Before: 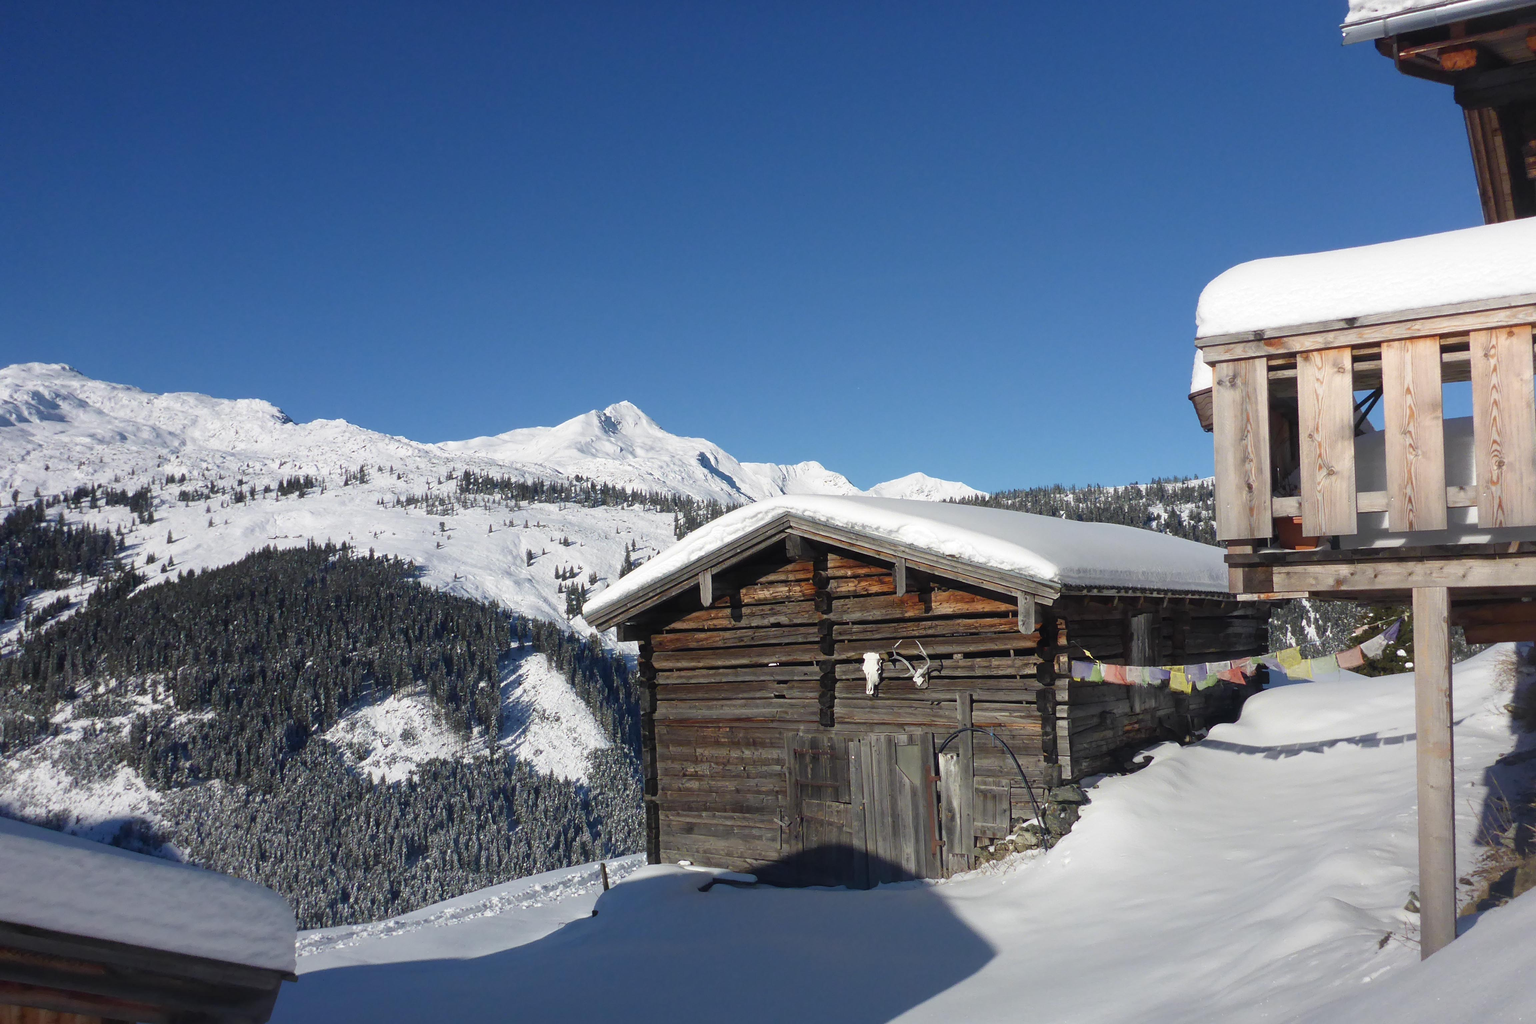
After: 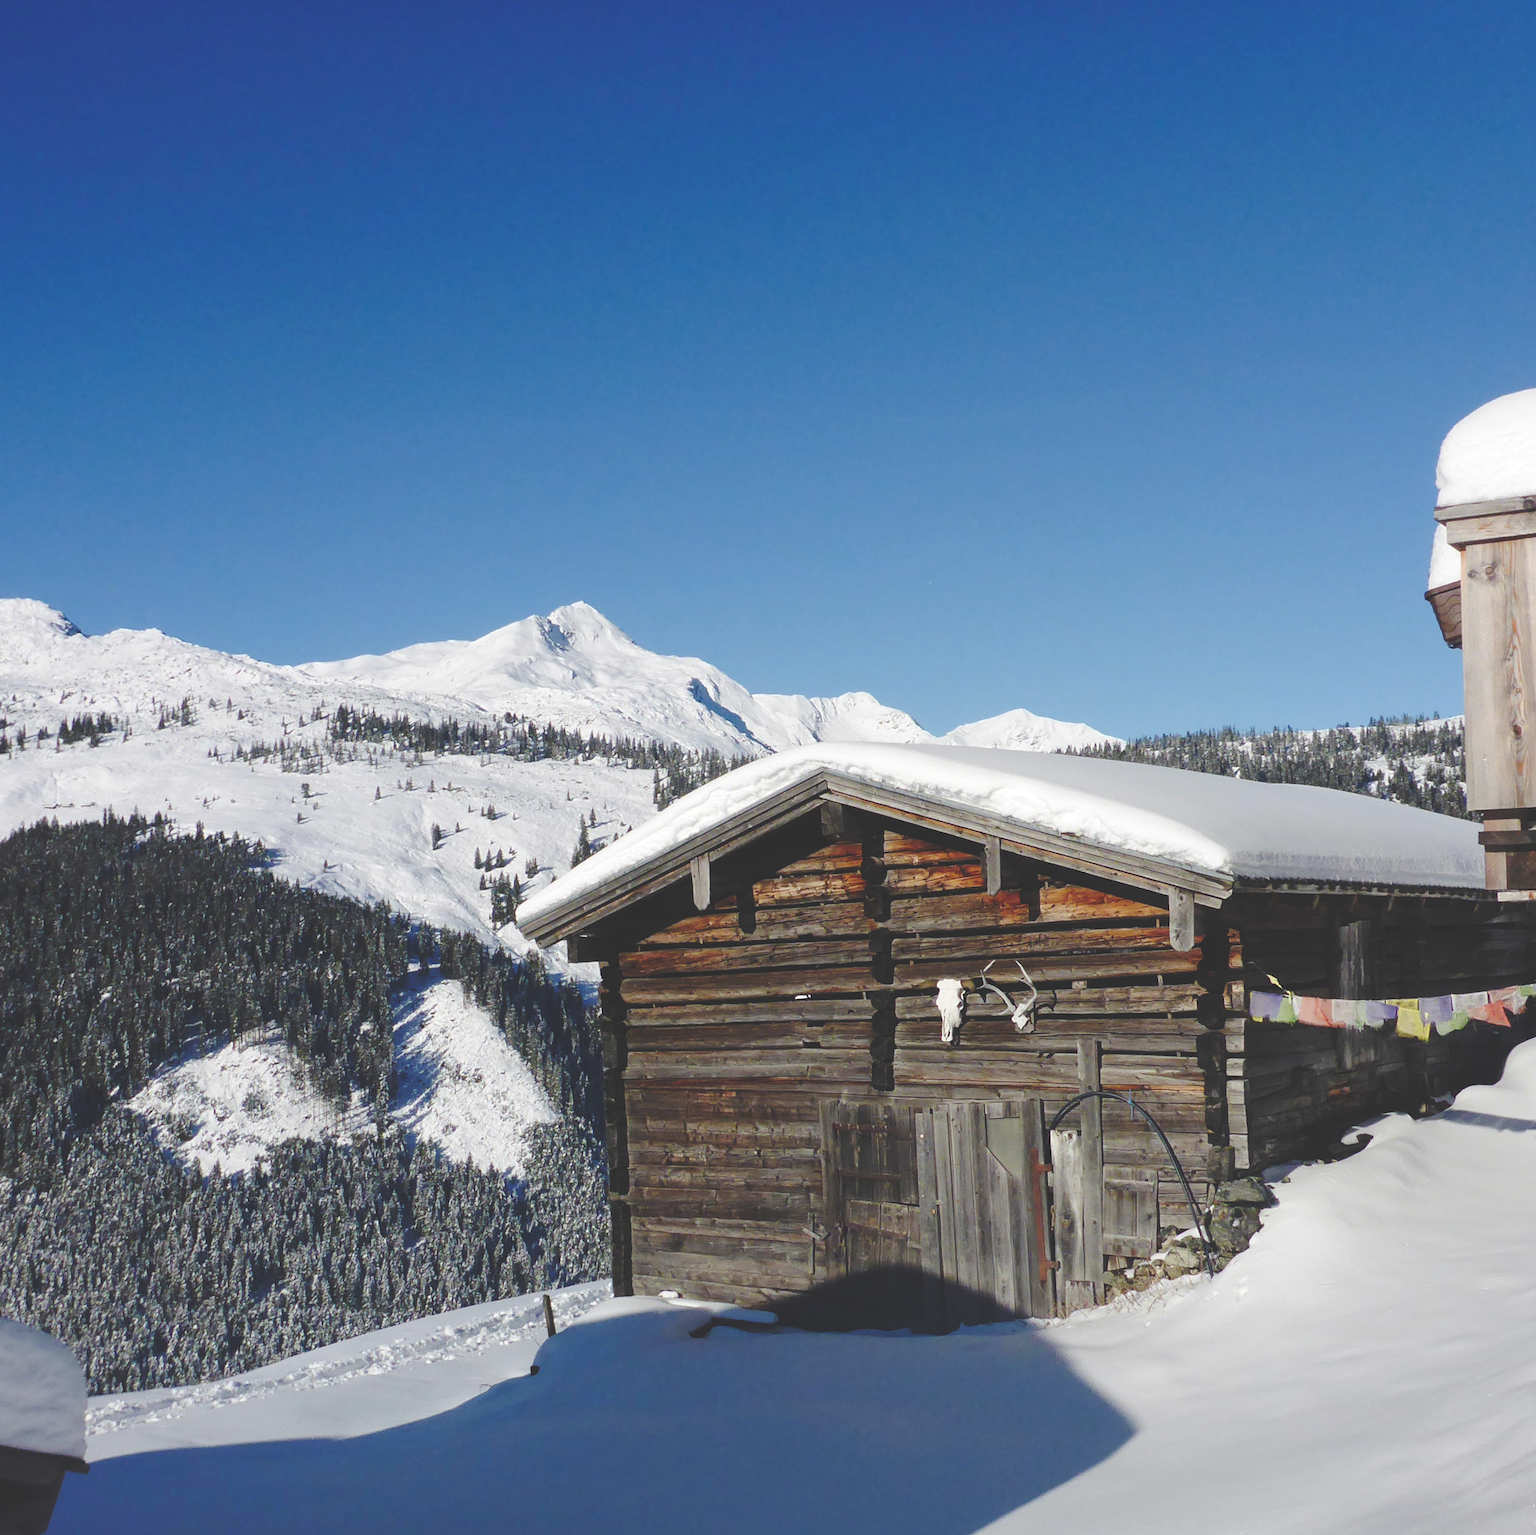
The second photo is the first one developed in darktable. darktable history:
base curve: curves: ch0 [(0, 0.024) (0.055, 0.065) (0.121, 0.166) (0.236, 0.319) (0.693, 0.726) (1, 1)], preserve colors none
crop and rotate: left 15.546%, right 17.787%
